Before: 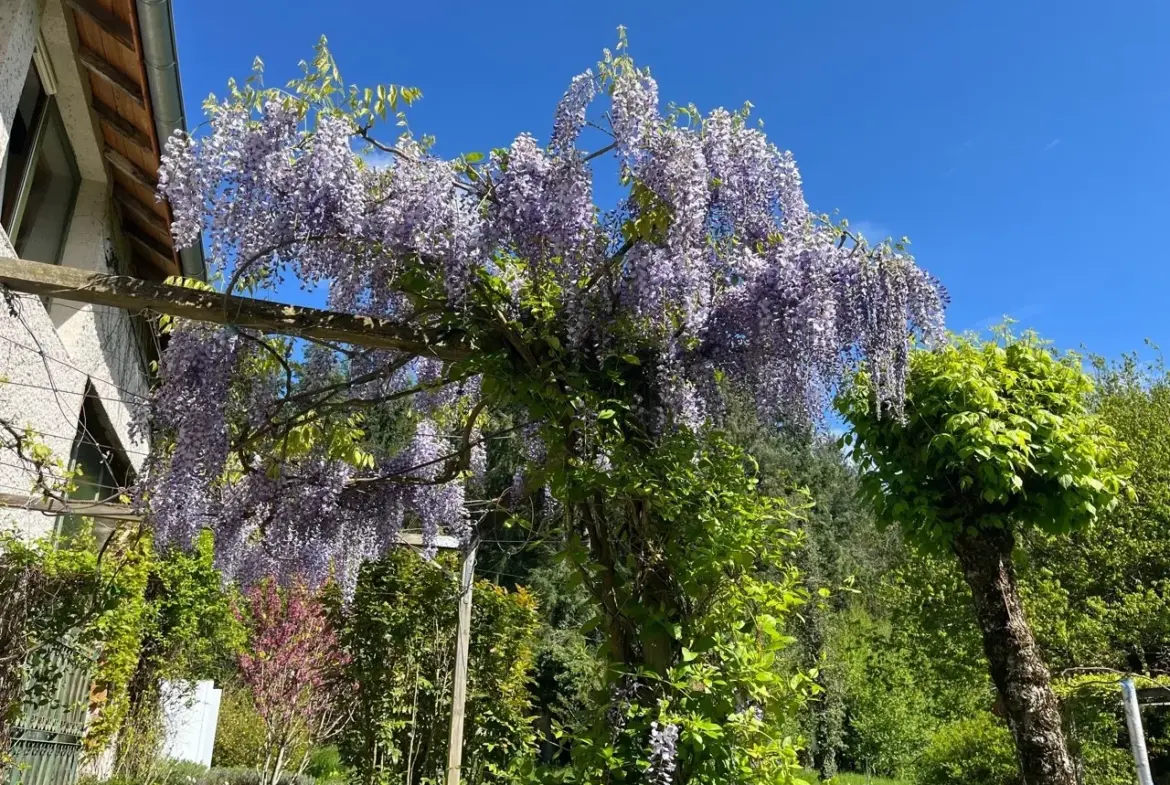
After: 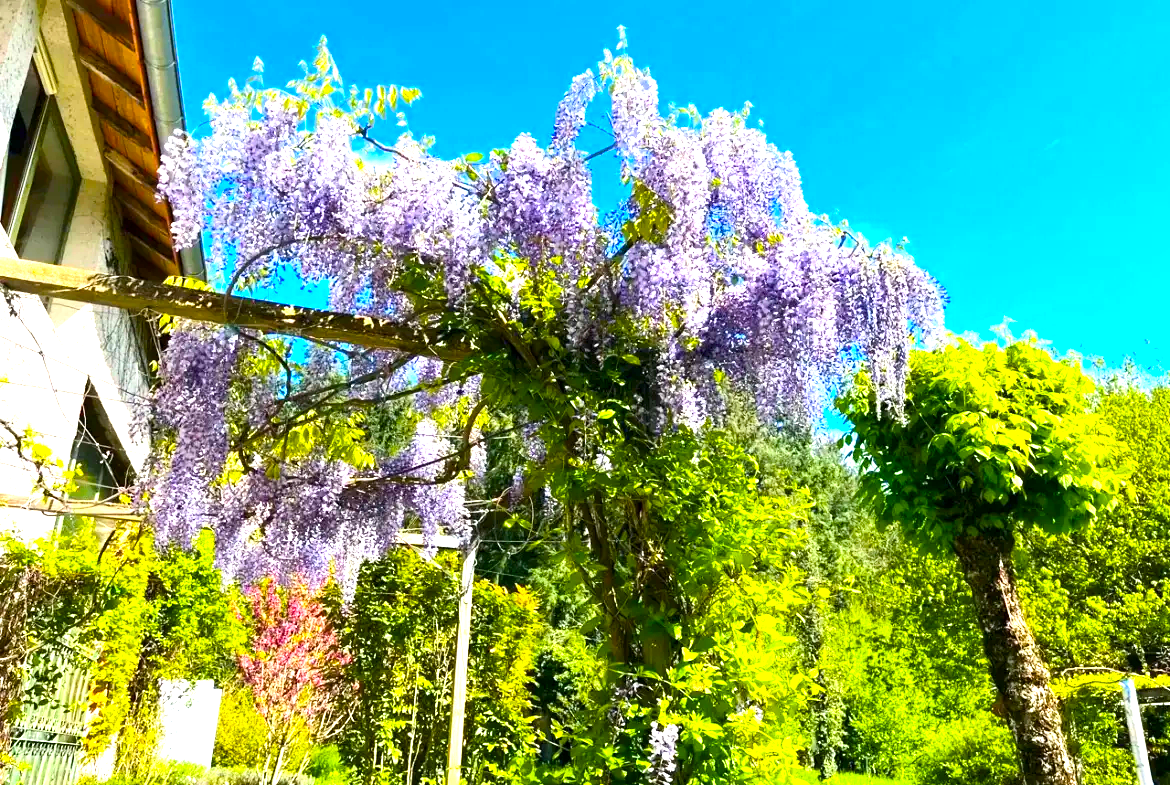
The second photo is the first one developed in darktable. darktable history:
contrast brightness saturation: contrast 0.15, brightness -0.012, saturation 0.098
color balance rgb: power › hue 325.82°, linear chroma grading › global chroma 19.938%, perceptual saturation grading › global saturation 29.734%, global vibrance 20%
tone equalizer: smoothing diameter 24.78%, edges refinement/feathering 9.77, preserve details guided filter
exposure: black level correction 0.001, exposure 1.723 EV, compensate highlight preservation false
